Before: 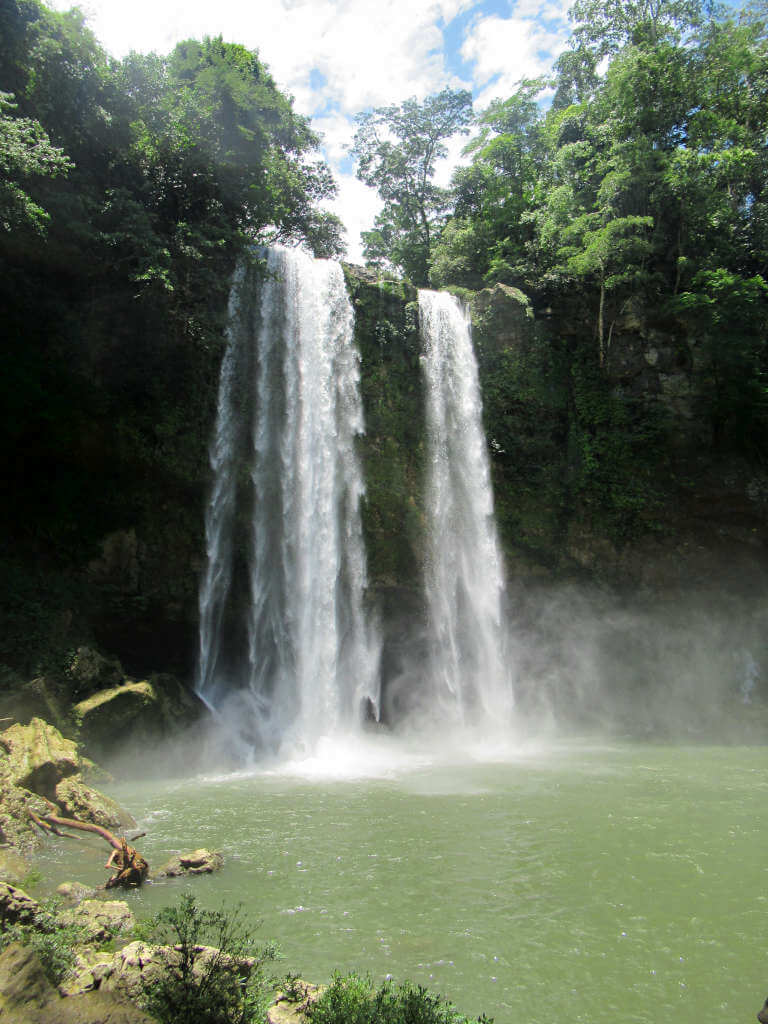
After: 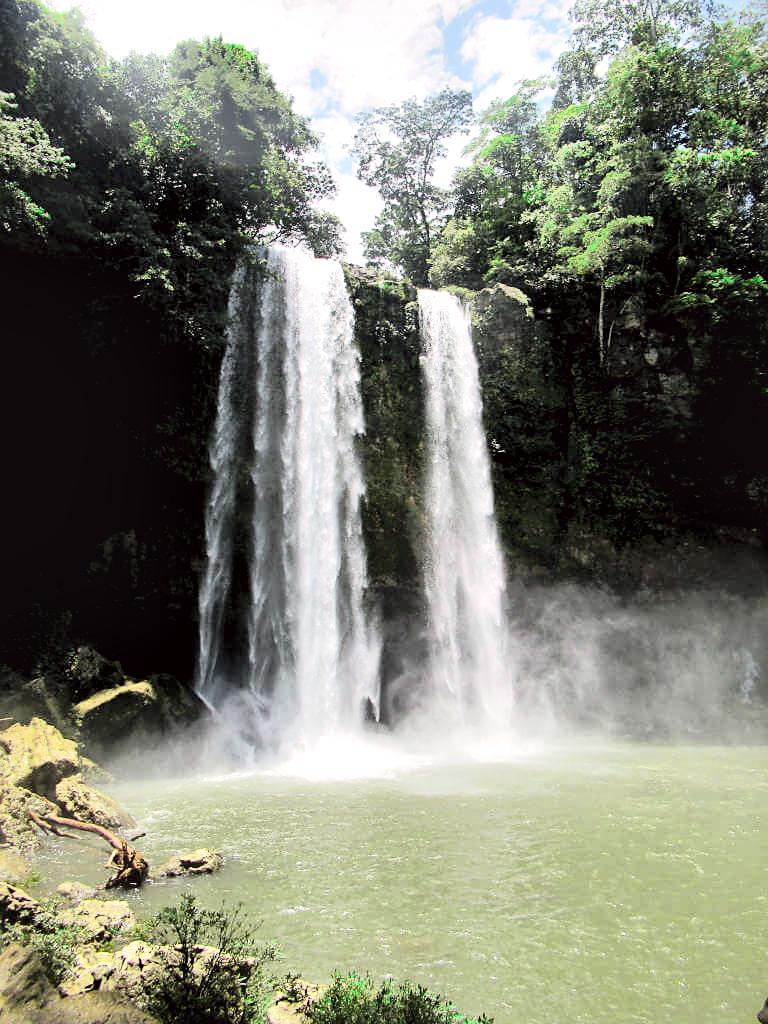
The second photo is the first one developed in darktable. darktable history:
sharpen: radius 1.458, amount 0.398, threshold 1.271
tone curve: curves: ch0 [(0, 0.032) (0.094, 0.08) (0.265, 0.208) (0.41, 0.417) (0.498, 0.496) (0.638, 0.673) (0.819, 0.841) (0.96, 0.899)]; ch1 [(0, 0) (0.161, 0.092) (0.37, 0.302) (0.417, 0.434) (0.495, 0.504) (0.576, 0.589) (0.725, 0.765) (1, 1)]; ch2 [(0, 0) (0.352, 0.403) (0.45, 0.469) (0.521, 0.515) (0.59, 0.579) (1, 1)], color space Lab, independent channels, preserve colors none
color balance rgb: perceptual saturation grading › global saturation -1%
local contrast: mode bilateral grid, contrast 25, coarseness 47, detail 151%, midtone range 0.2
exposure: black level correction 0.001, exposure 0.3 EV, compensate highlight preservation false
rgb levels: levels [[0.01, 0.419, 0.839], [0, 0.5, 1], [0, 0.5, 1]]
